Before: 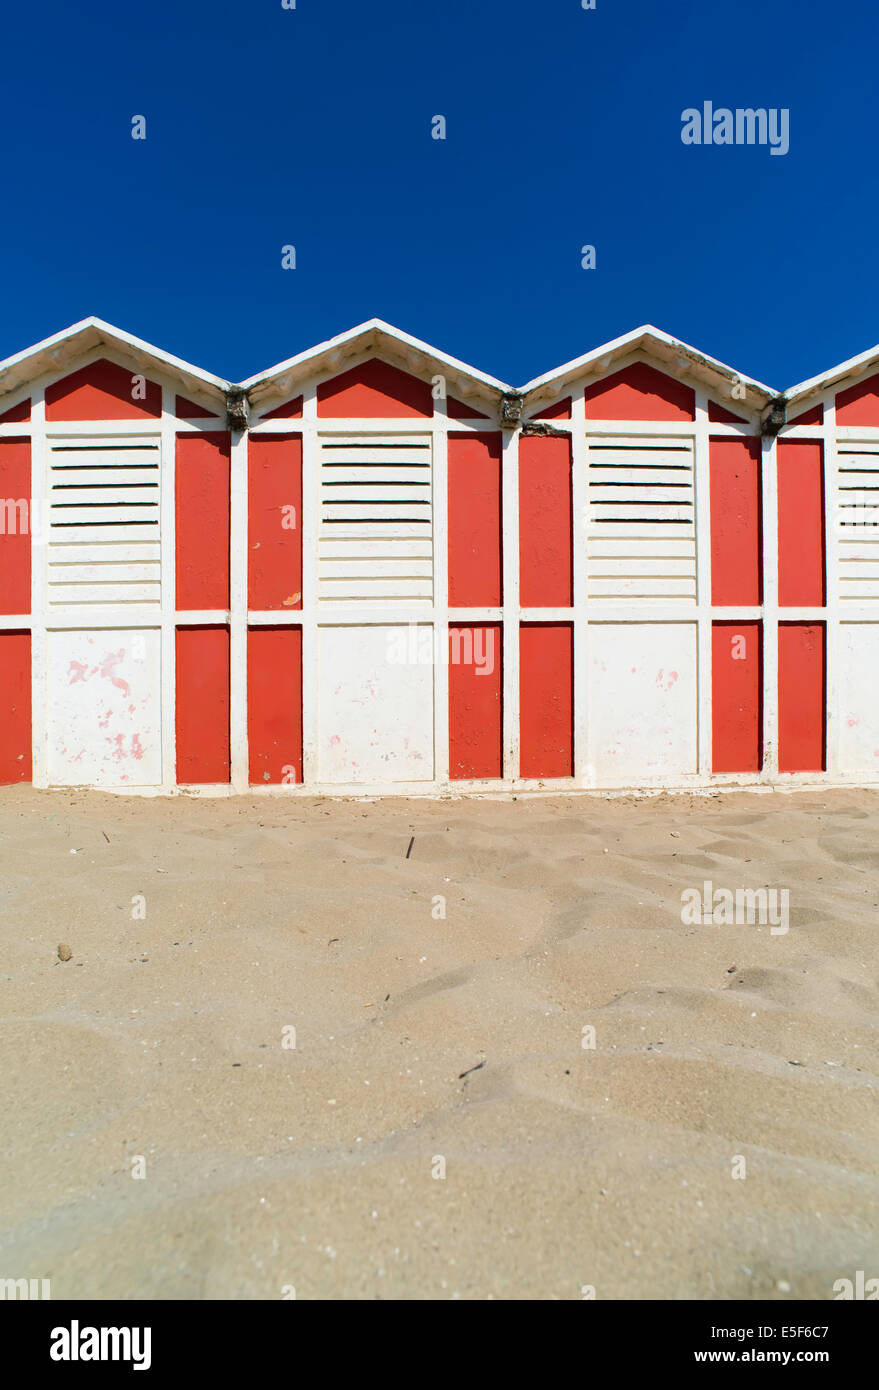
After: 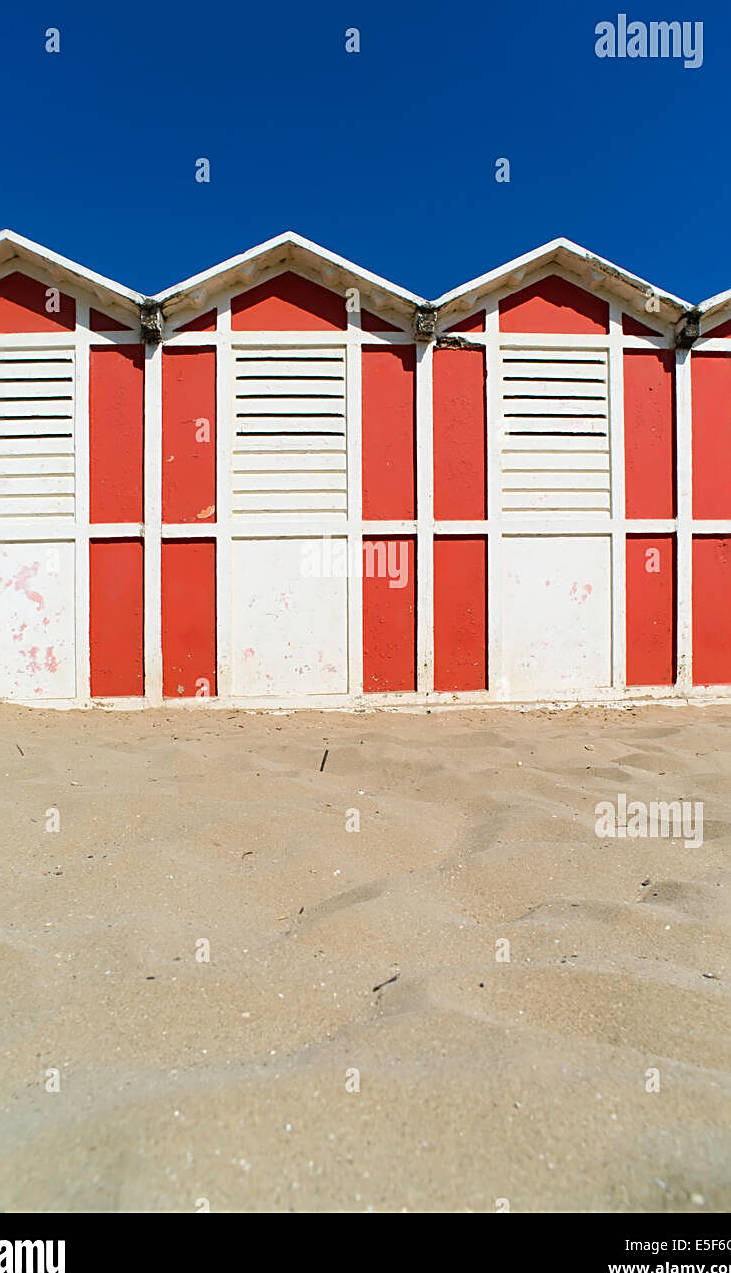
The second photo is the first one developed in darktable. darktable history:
sharpen: on, module defaults
crop: left 9.818%, top 6.293%, right 6.93%, bottom 2.117%
